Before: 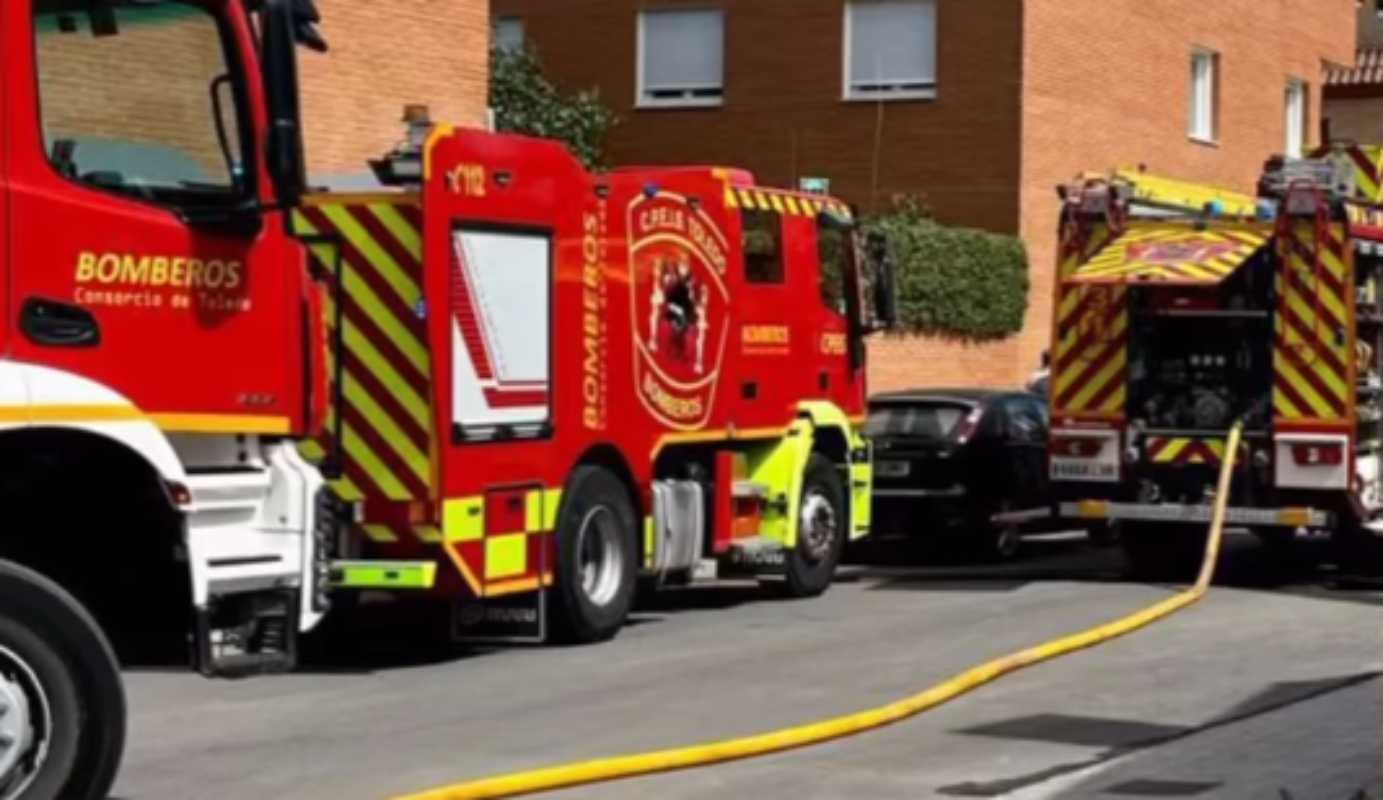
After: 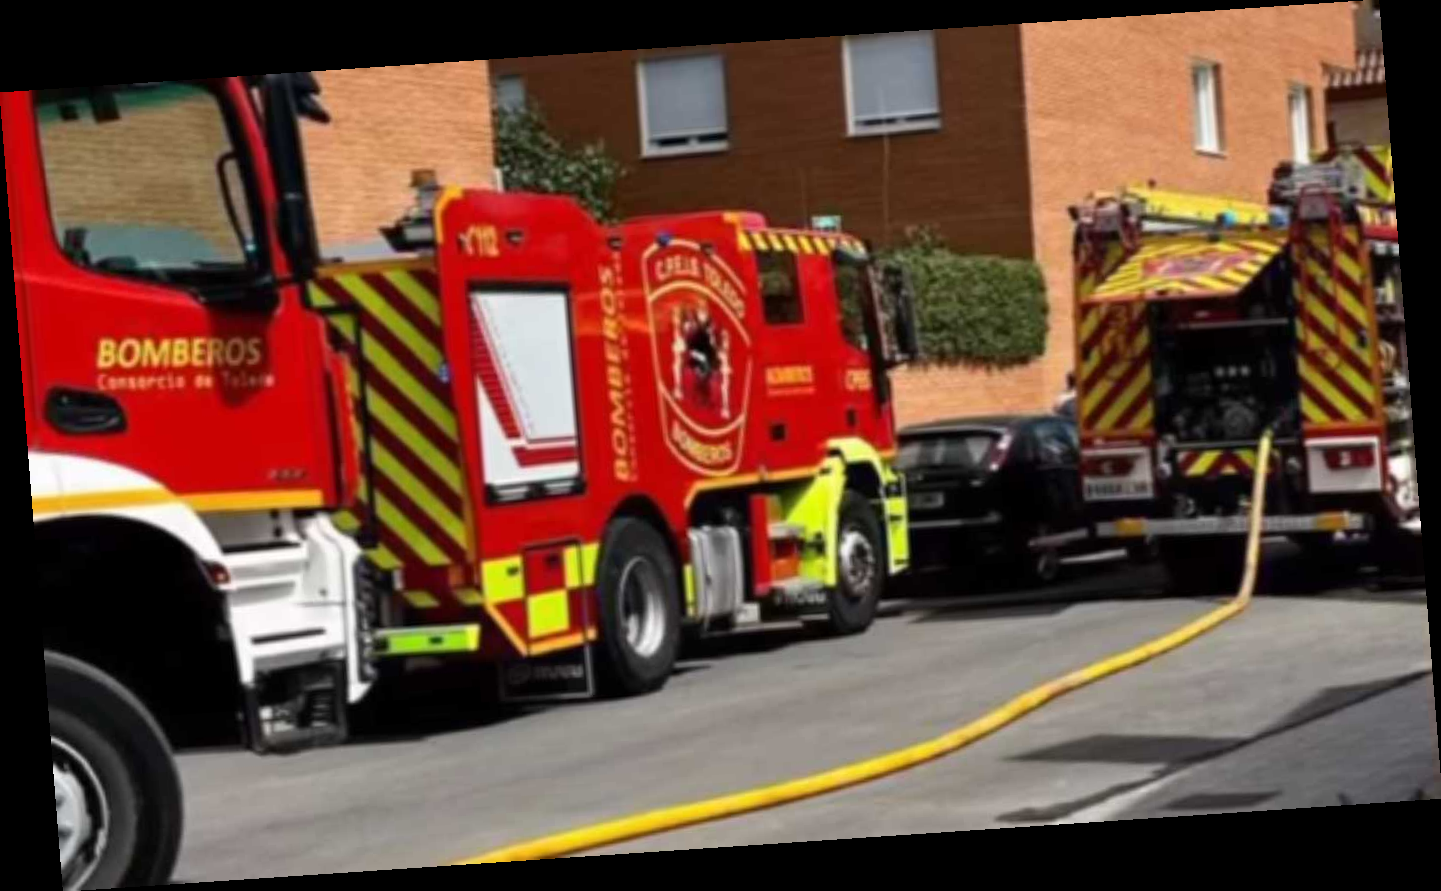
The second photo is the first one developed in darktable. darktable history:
rotate and perspective: rotation -4.2°, shear 0.006, automatic cropping off
